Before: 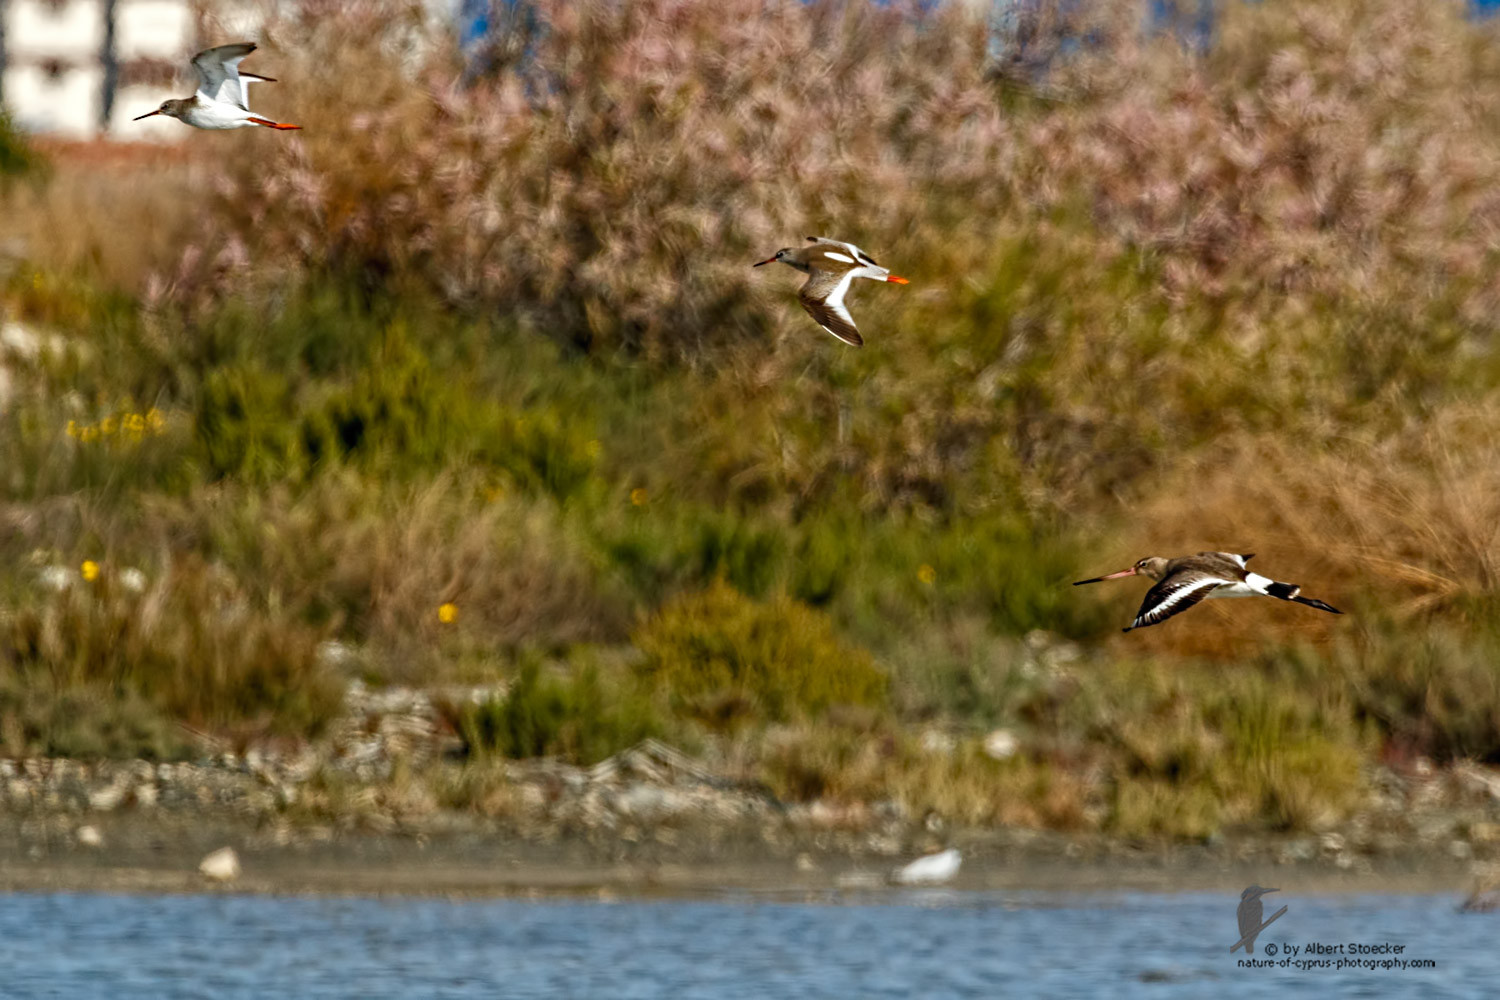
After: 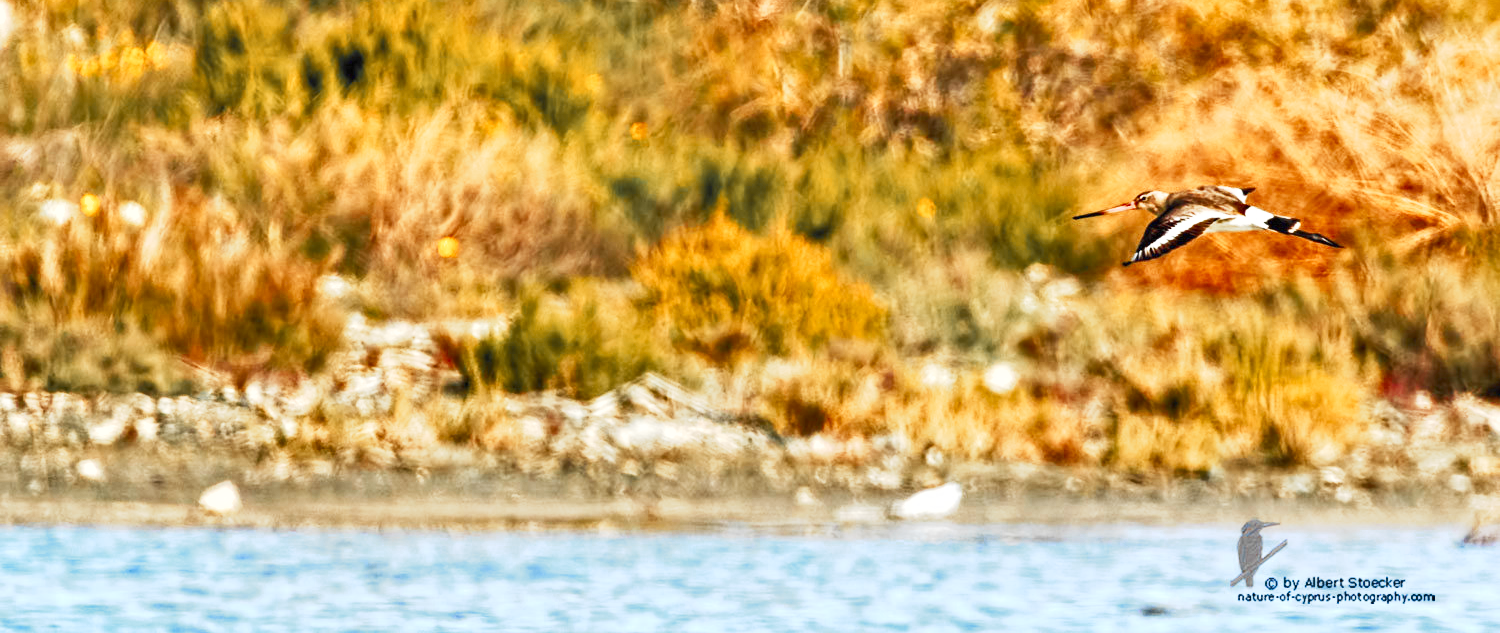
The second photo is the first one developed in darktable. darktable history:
base curve: curves: ch0 [(0, 0) (0.088, 0.125) (0.176, 0.251) (0.354, 0.501) (0.613, 0.749) (1, 0.877)], preserve colors none
exposure: black level correction 0, exposure 1.761 EV, compensate highlight preservation false
crop and rotate: top 36.622%
color zones: curves: ch0 [(0, 0.363) (0.128, 0.373) (0.25, 0.5) (0.402, 0.407) (0.521, 0.525) (0.63, 0.559) (0.729, 0.662) (0.867, 0.471)]; ch1 [(0, 0.515) (0.136, 0.618) (0.25, 0.5) (0.378, 0) (0.516, 0) (0.622, 0.593) (0.737, 0.819) (0.87, 0.593)]; ch2 [(0, 0.529) (0.128, 0.471) (0.282, 0.451) (0.386, 0.662) (0.516, 0.525) (0.633, 0.554) (0.75, 0.62) (0.875, 0.441)]
shadows and highlights: low approximation 0.01, soften with gaussian
